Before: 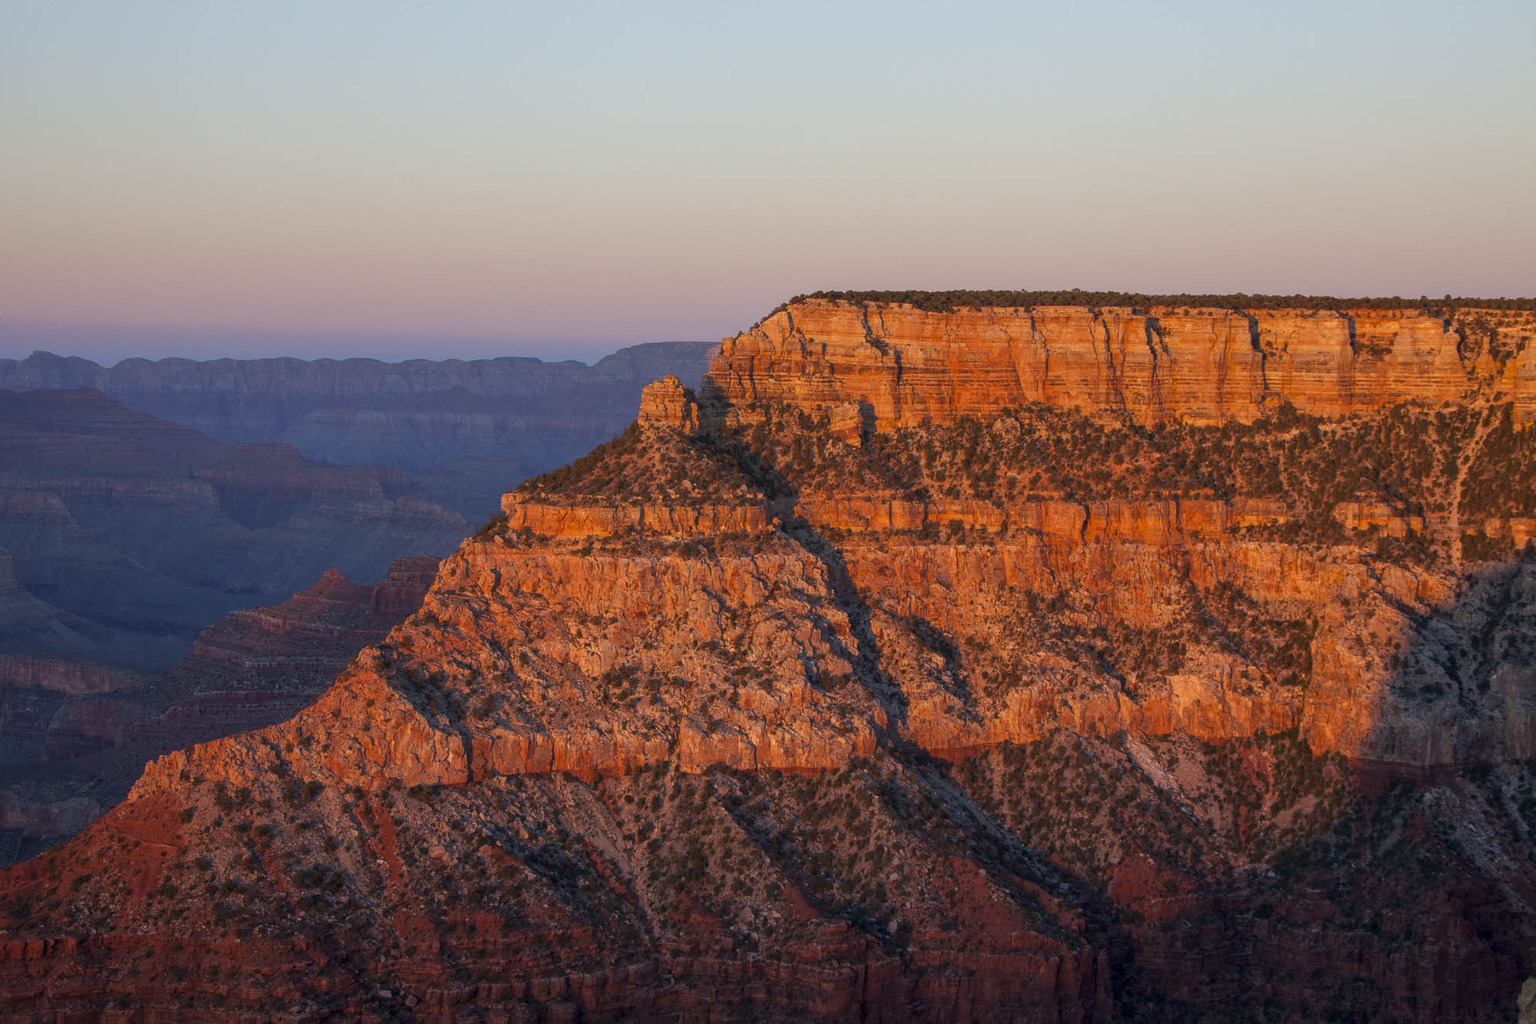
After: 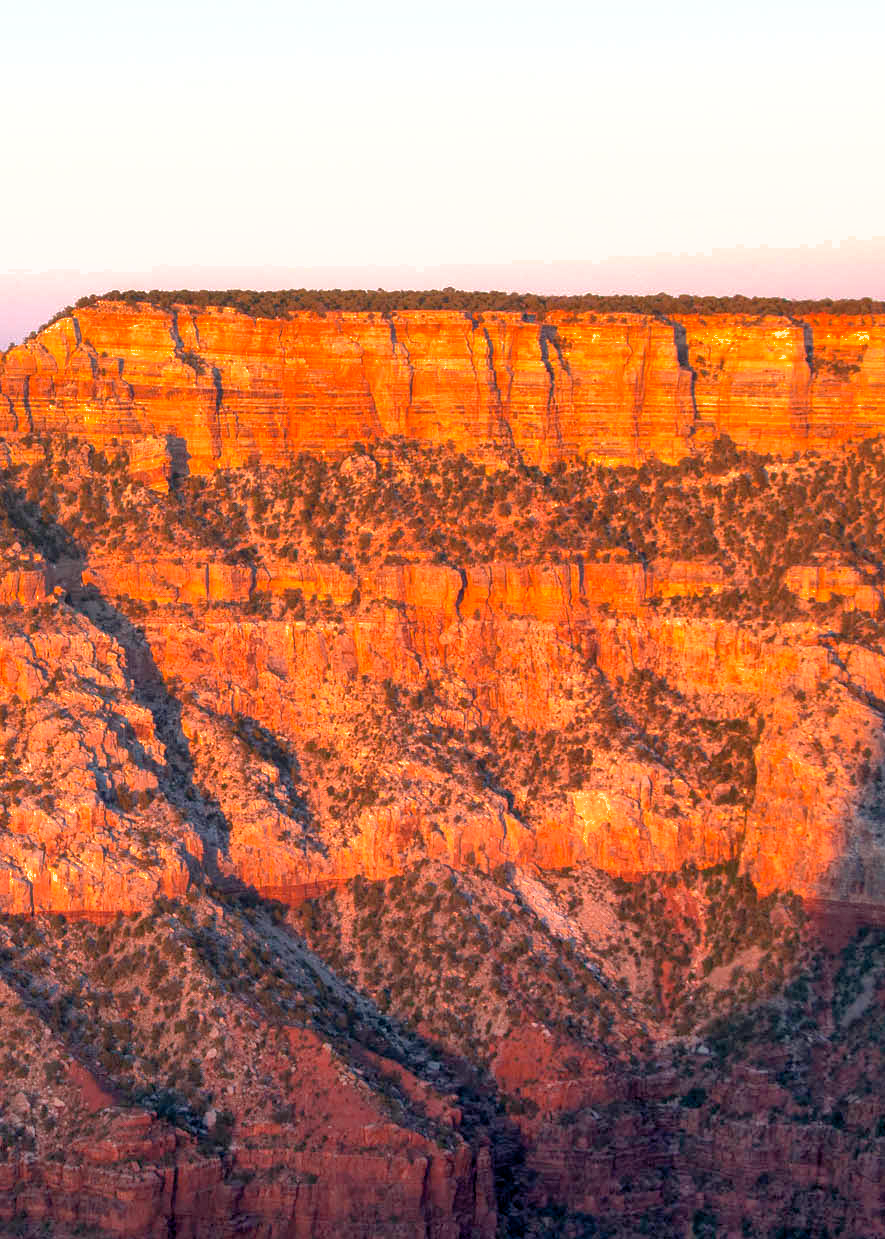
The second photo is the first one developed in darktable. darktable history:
rgb curve: mode RGB, independent channels
exposure: exposure 1.25 EV, compensate exposure bias true, compensate highlight preservation false
levels: mode automatic, black 0.023%, white 99.97%, levels [0.062, 0.494, 0.925]
crop: left 47.628%, top 6.643%, right 7.874%
white balance: red 1, blue 1
shadows and highlights: on, module defaults
